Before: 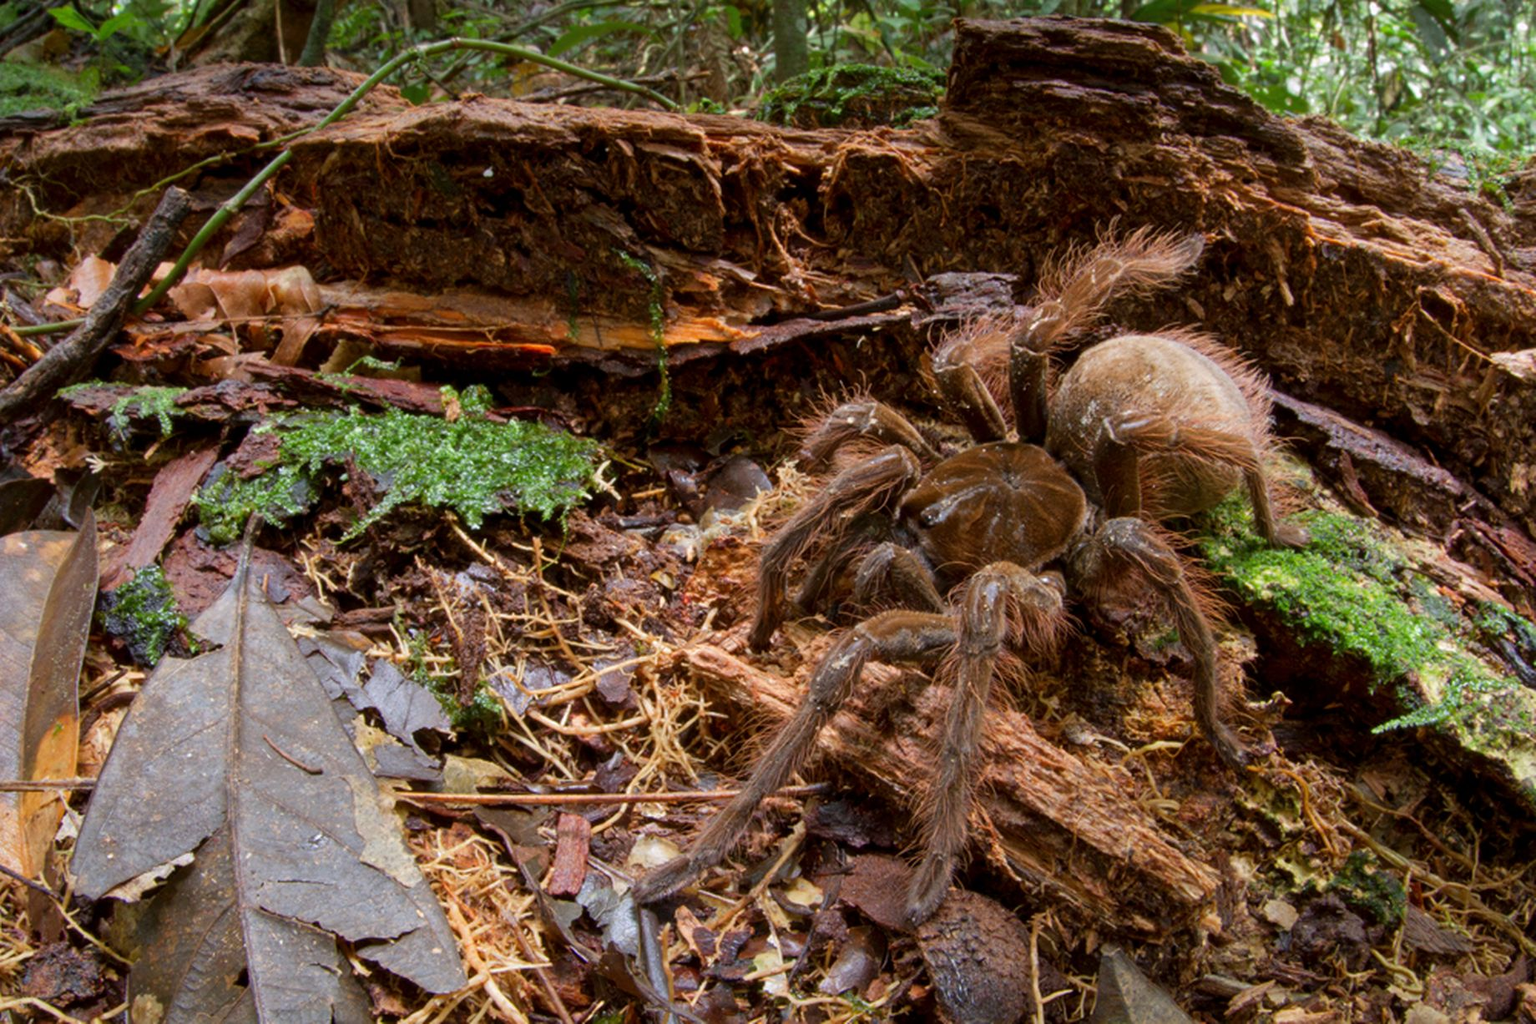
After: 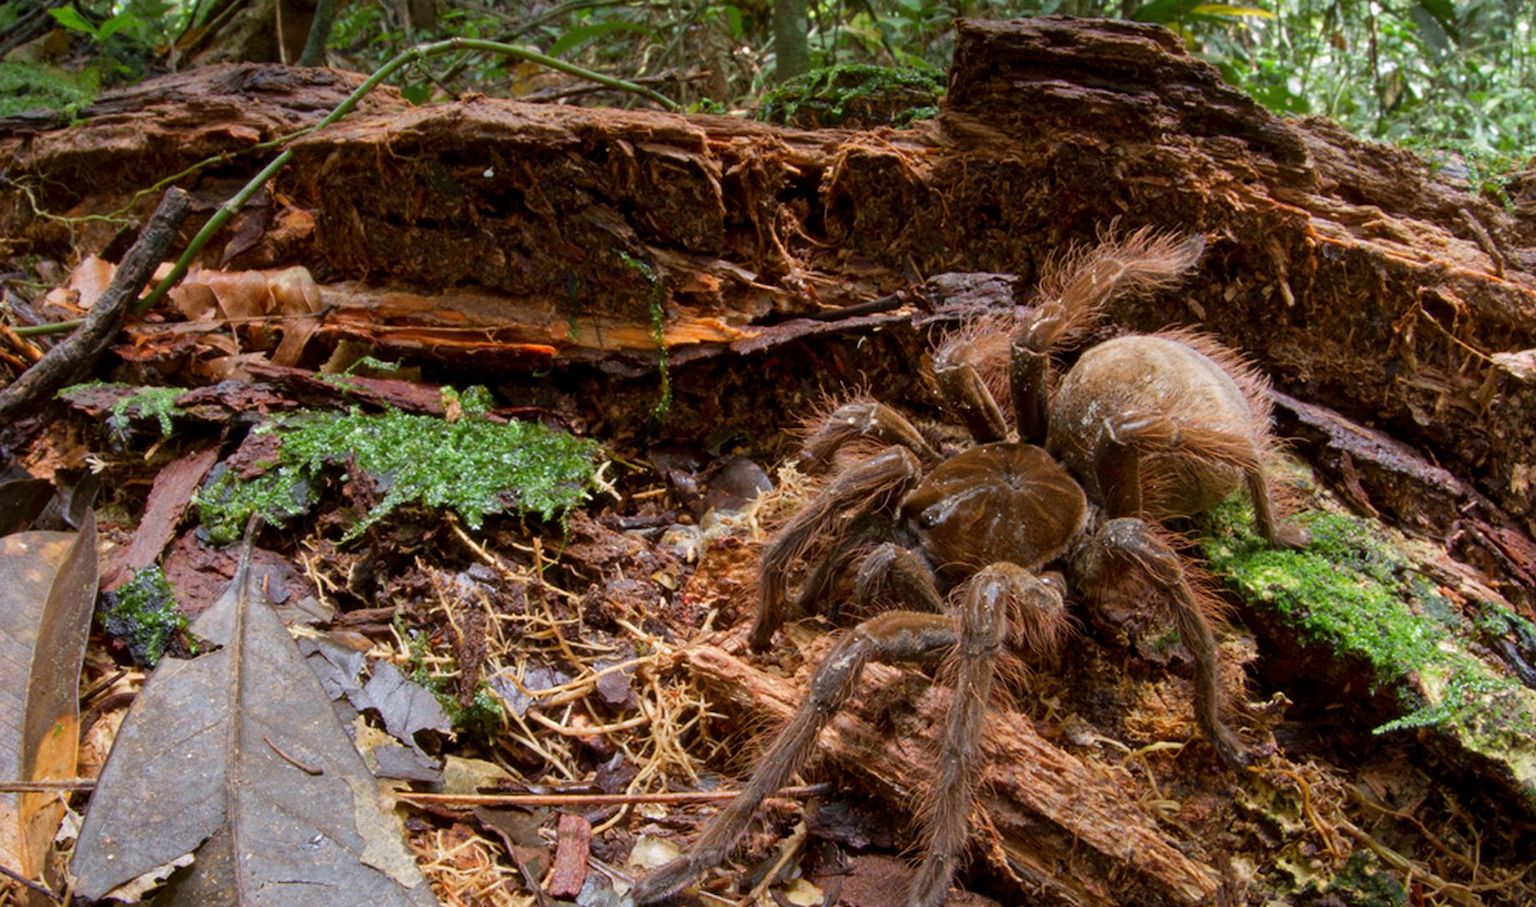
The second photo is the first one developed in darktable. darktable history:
grain: coarseness 0.09 ISO, strength 10%
crop and rotate: top 0%, bottom 11.49%
